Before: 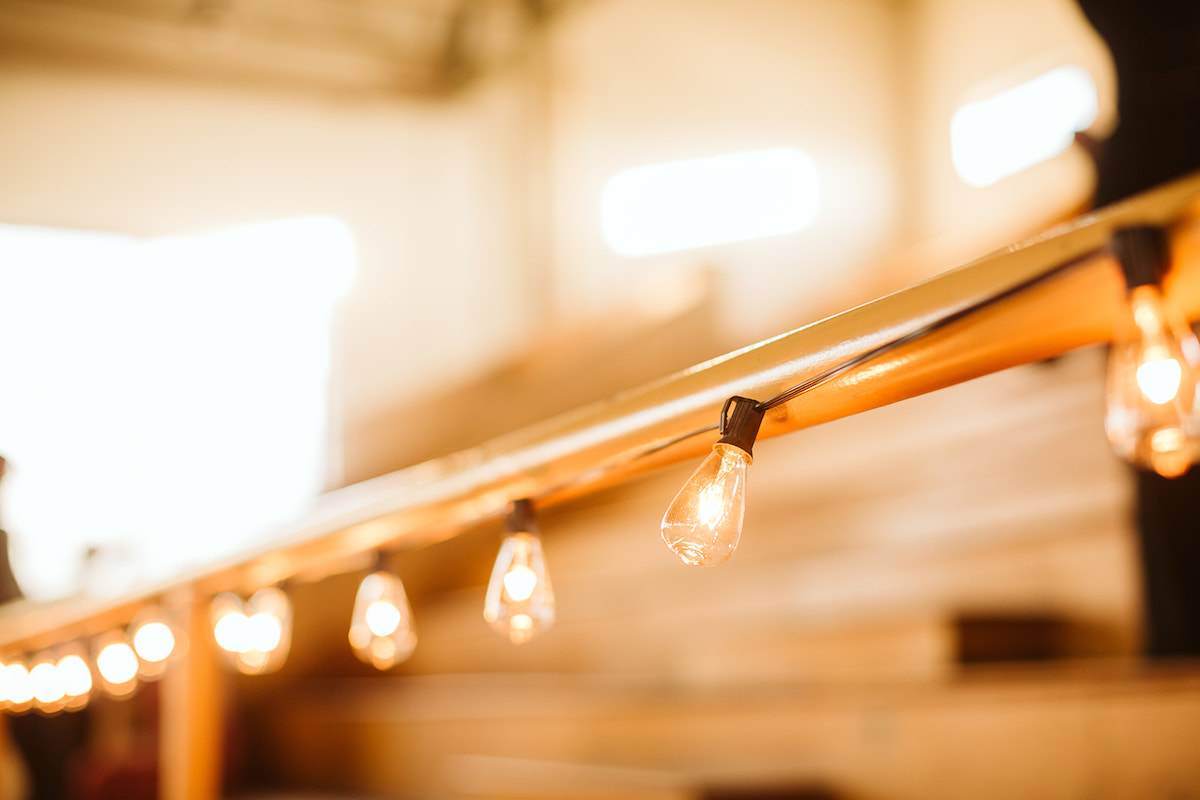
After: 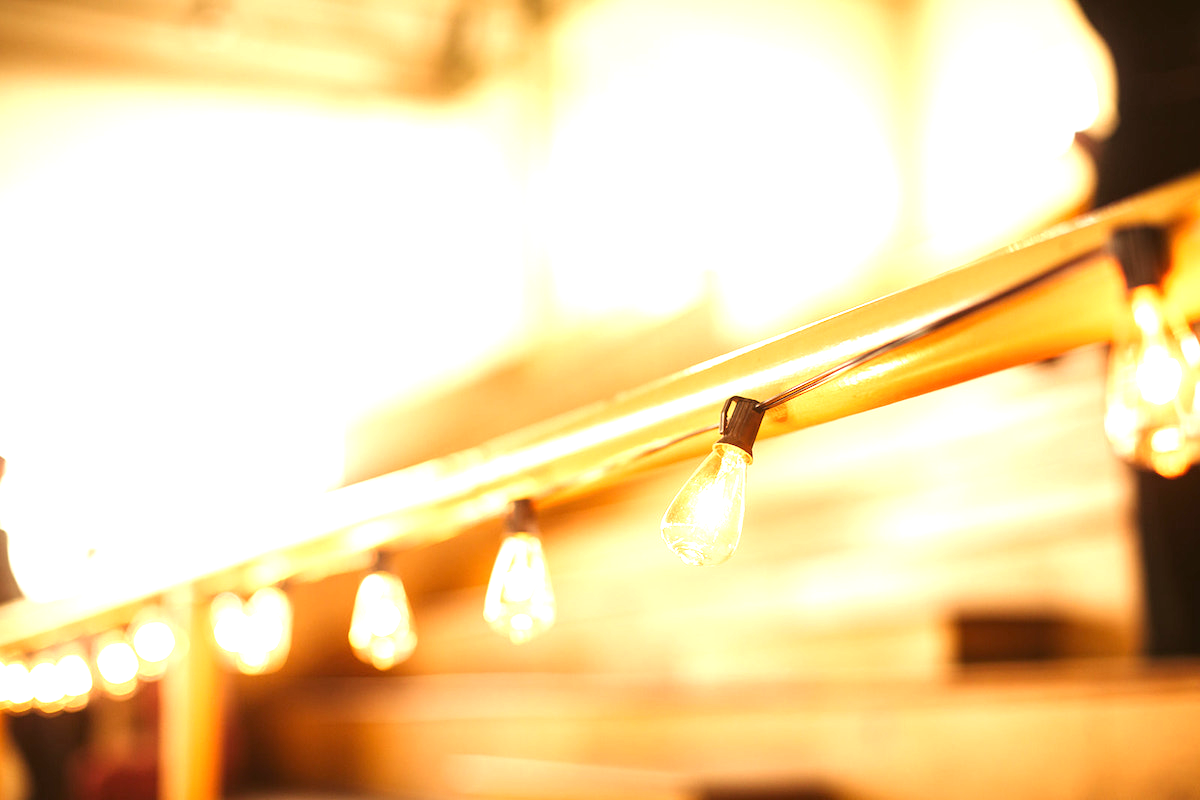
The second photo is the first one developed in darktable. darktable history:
velvia: strength 14.49%
exposure: exposure 1 EV, compensate highlight preservation false
